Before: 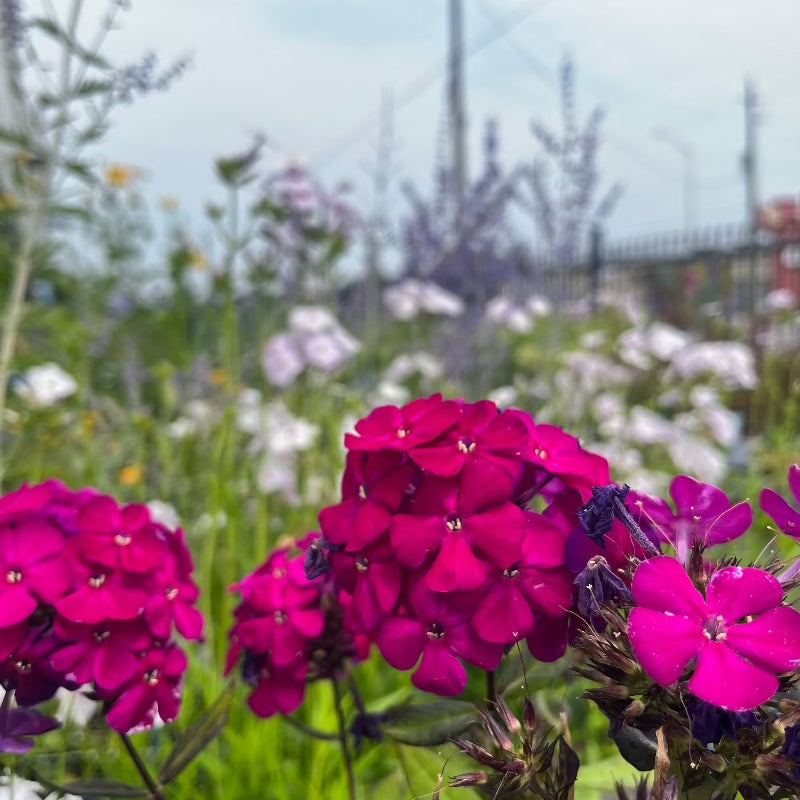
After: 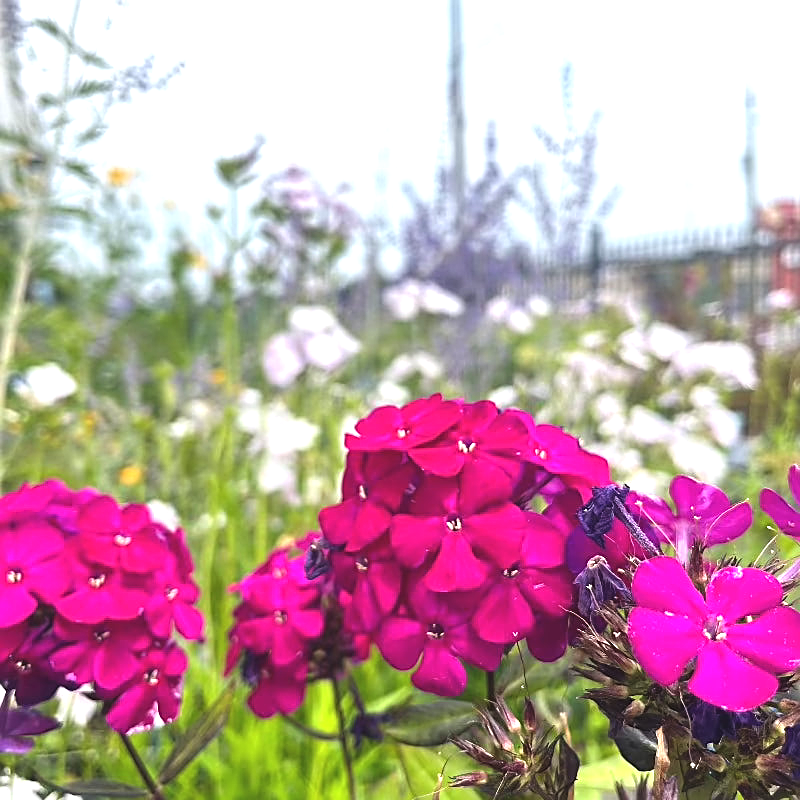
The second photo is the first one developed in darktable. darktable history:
sharpen: on, module defaults
exposure: black level correction -0.005, exposure 1.002 EV, compensate highlight preservation false
